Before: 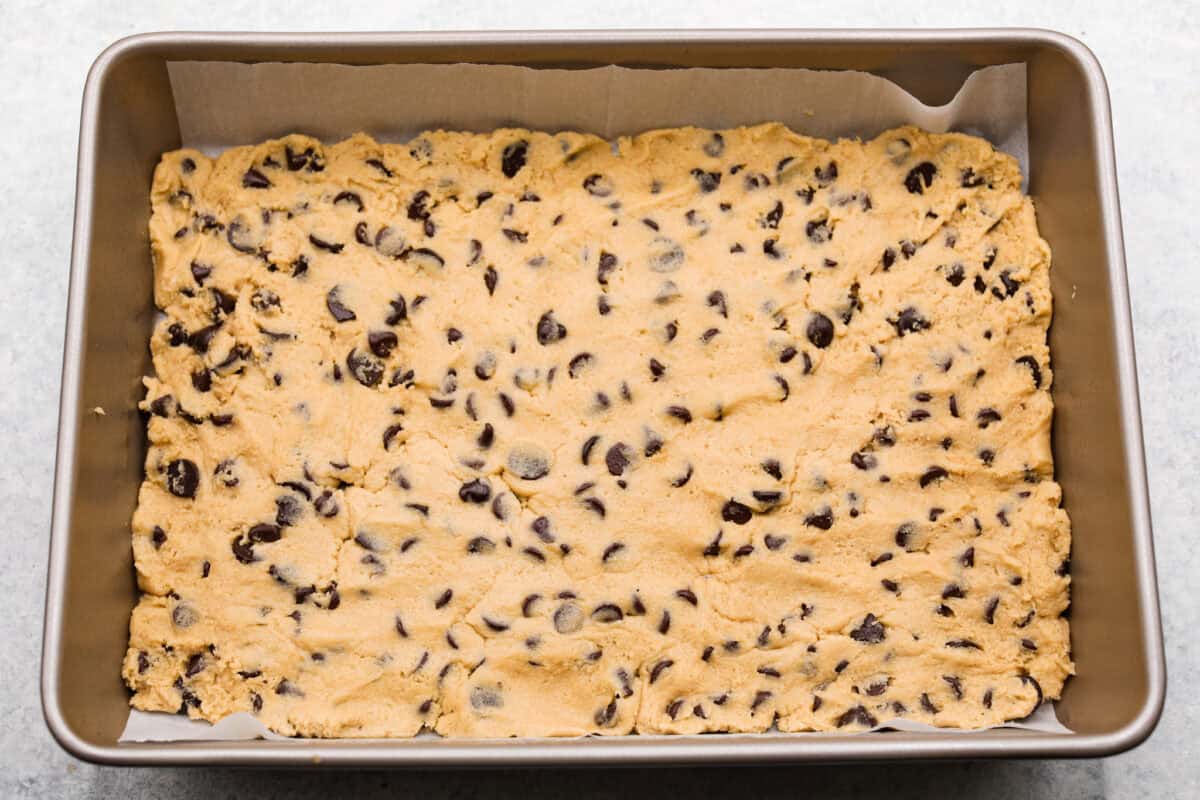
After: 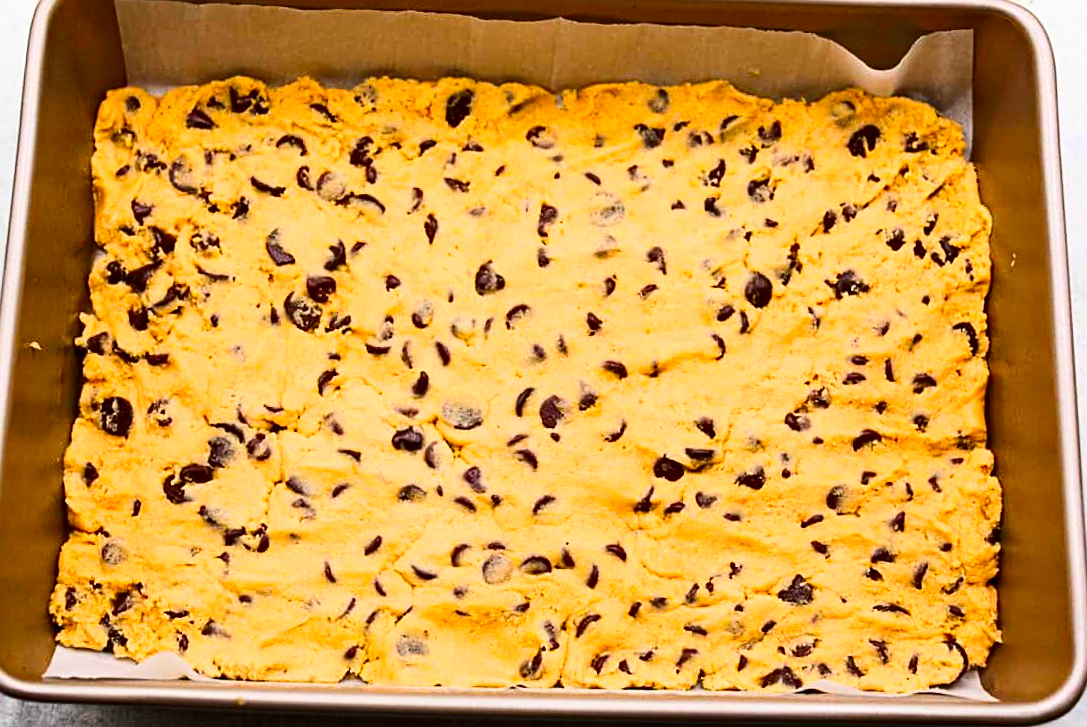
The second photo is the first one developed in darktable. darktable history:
crop and rotate: angle -1.95°, left 3.16%, top 3.832%, right 1.626%, bottom 0.58%
sharpen: on, module defaults
contrast brightness saturation: contrast 0.256, brightness 0.014, saturation 0.868
